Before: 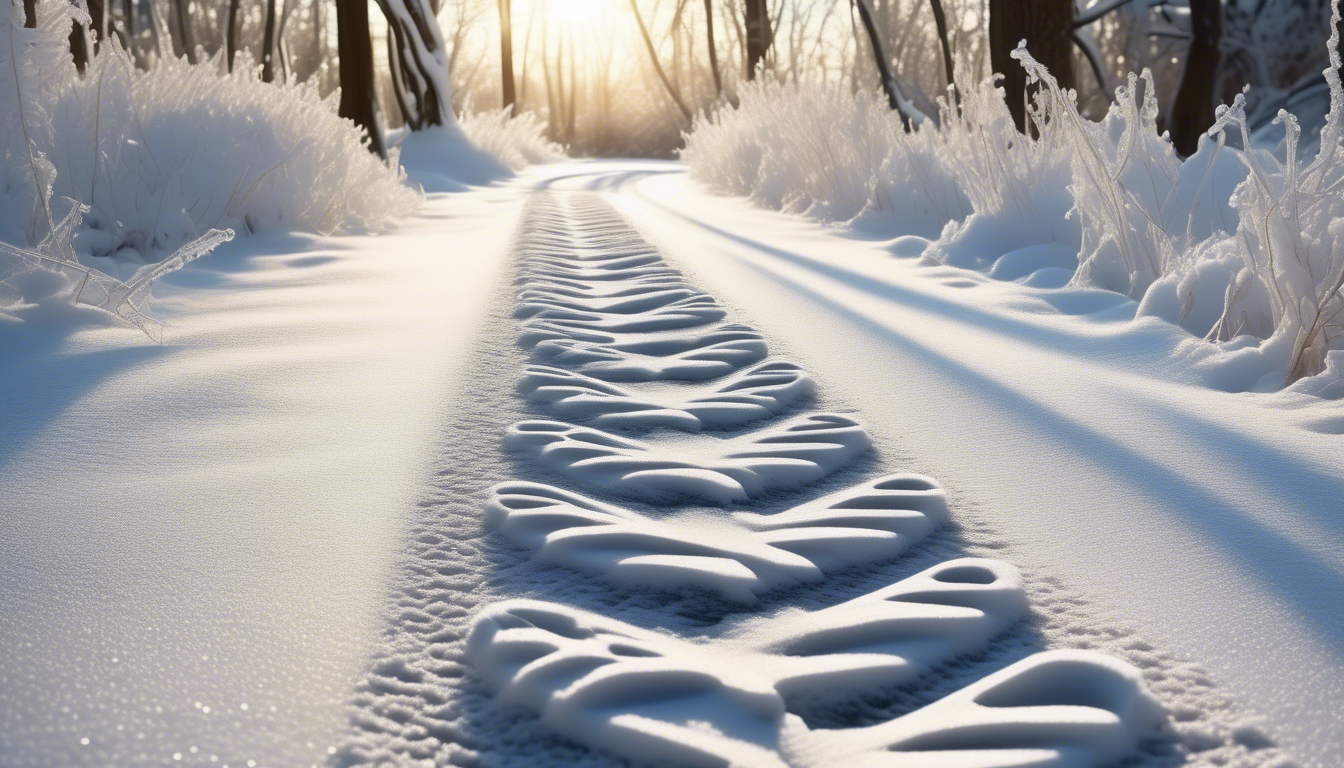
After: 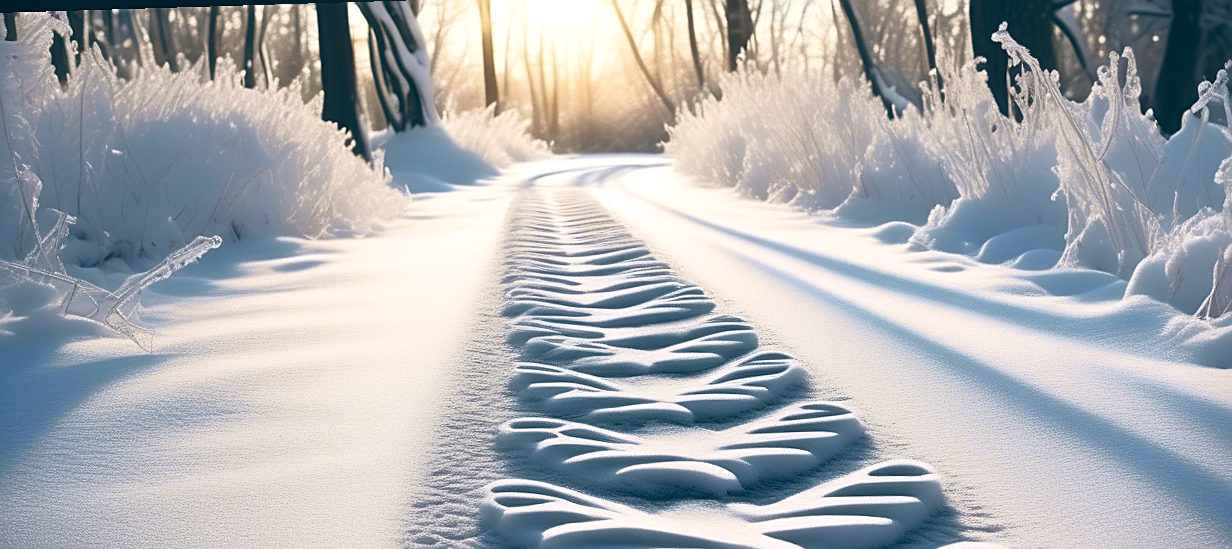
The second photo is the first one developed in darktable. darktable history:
tone curve: curves: ch0 [(0.013, 0) (0.061, 0.068) (0.239, 0.256) (0.502, 0.505) (0.683, 0.676) (0.761, 0.773) (0.858, 0.858) (0.987, 0.945)]; ch1 [(0, 0) (0.172, 0.123) (0.304, 0.288) (0.414, 0.44) (0.472, 0.473) (0.502, 0.508) (0.521, 0.528) (0.583, 0.595) (0.654, 0.673) (0.728, 0.761) (1, 1)]; ch2 [(0, 0) (0.411, 0.424) (0.485, 0.476) (0.502, 0.502) (0.553, 0.557) (0.57, 0.576) (1, 1)], color space Lab, independent channels, preserve colors none
crop: left 1.509%, top 3.452%, right 7.696%, bottom 28.452%
rotate and perspective: rotation -1.75°, automatic cropping off
sharpen: on, module defaults
color balance: lift [1.016, 0.983, 1, 1.017], gamma [0.958, 1, 1, 1], gain [0.981, 1.007, 0.993, 1.002], input saturation 118.26%, contrast 13.43%, contrast fulcrum 21.62%, output saturation 82.76%
exposure: exposure 0.02 EV, compensate highlight preservation false
vignetting: fall-off start 97.23%, saturation -0.024, center (-0.033, -0.042), width/height ratio 1.179, unbound false
